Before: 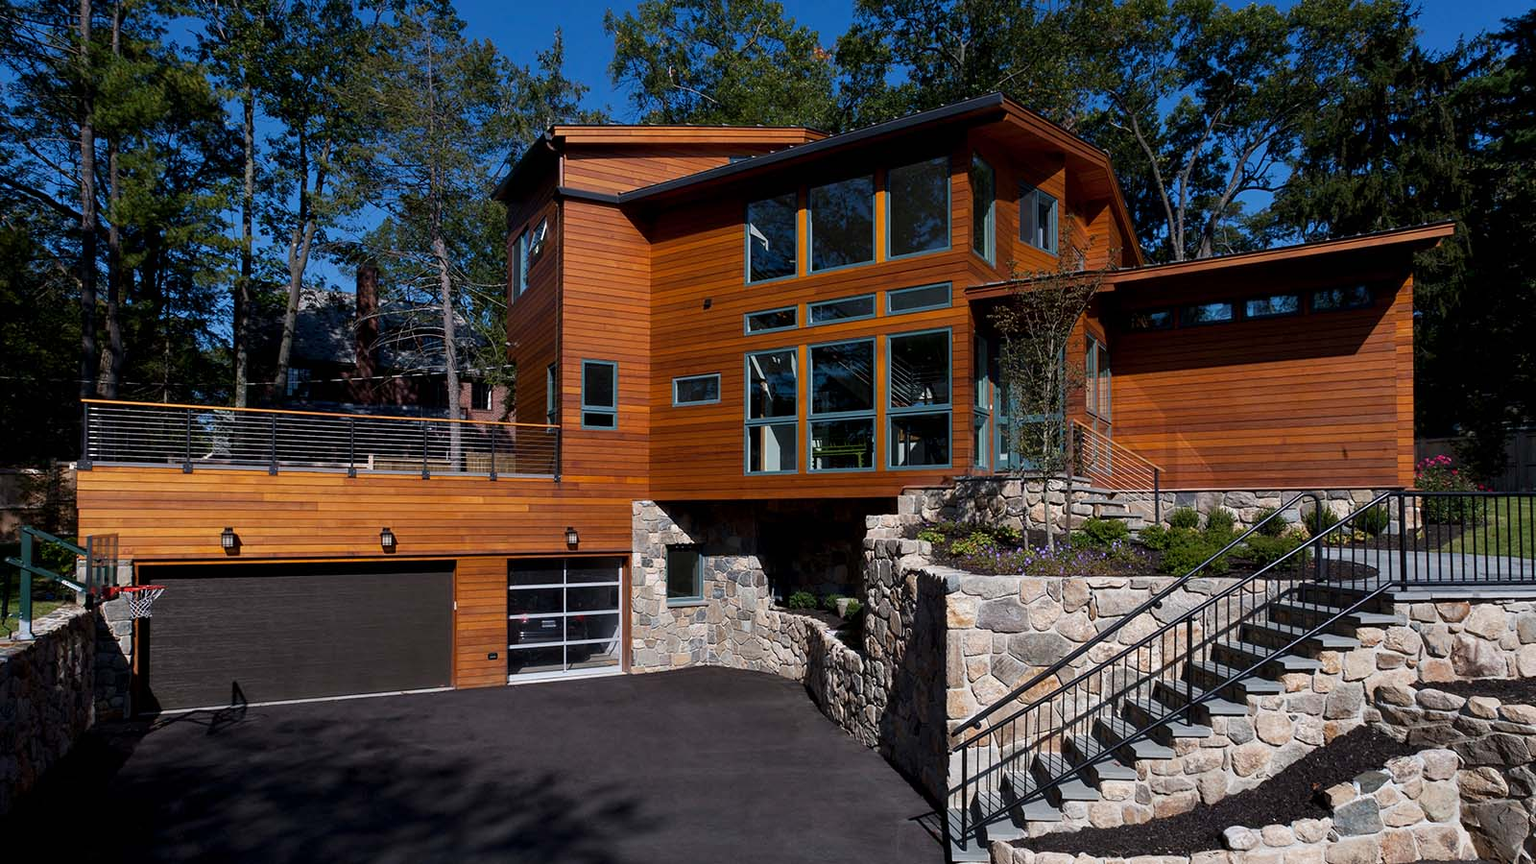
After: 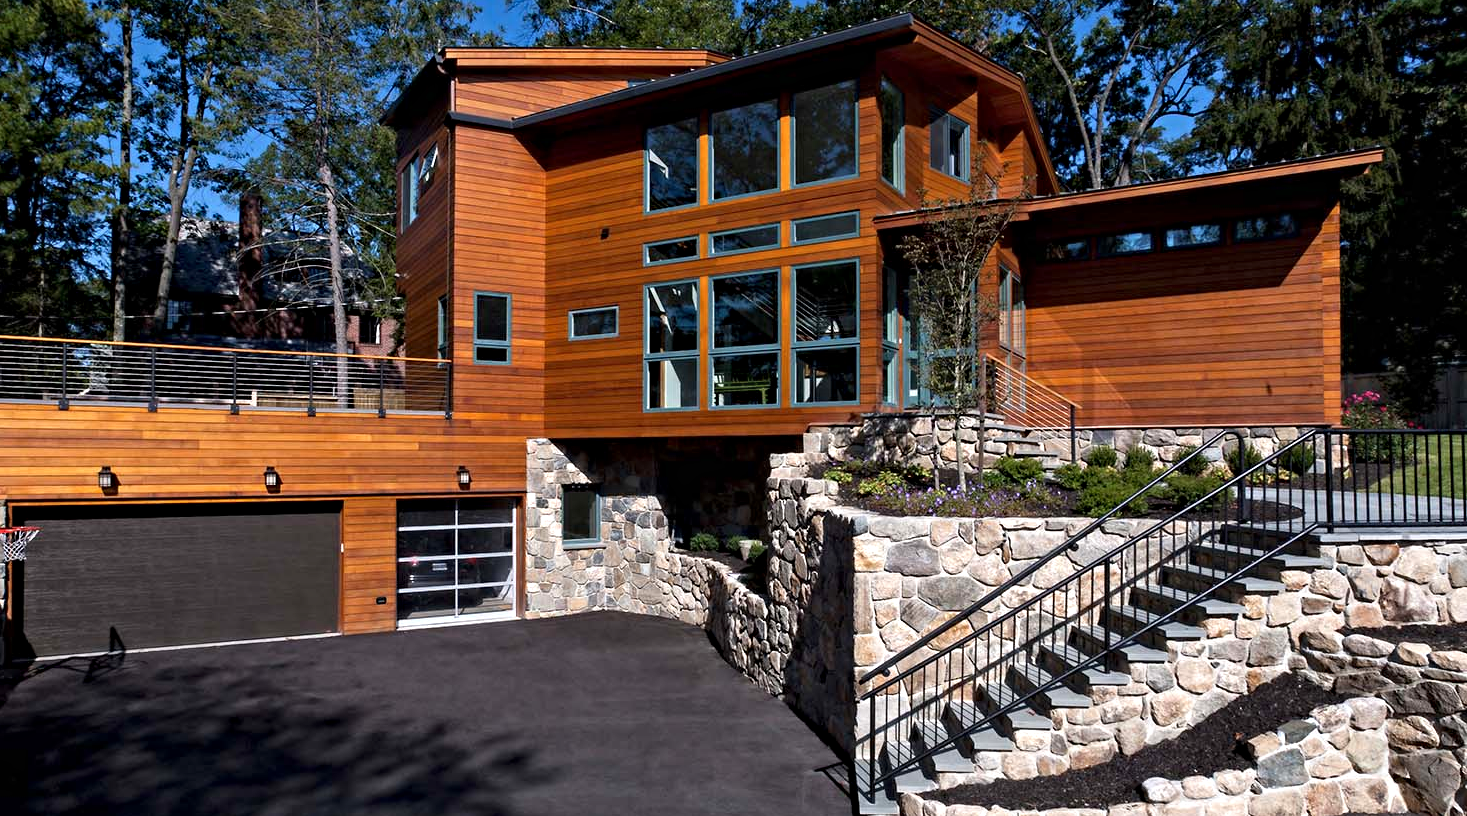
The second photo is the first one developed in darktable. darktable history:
crop and rotate: left 8.262%, top 9.226%
exposure: exposure 0.507 EV, compensate highlight preservation false
contrast equalizer: y [[0.5, 0.5, 0.501, 0.63, 0.504, 0.5], [0.5 ×6], [0.5 ×6], [0 ×6], [0 ×6]]
